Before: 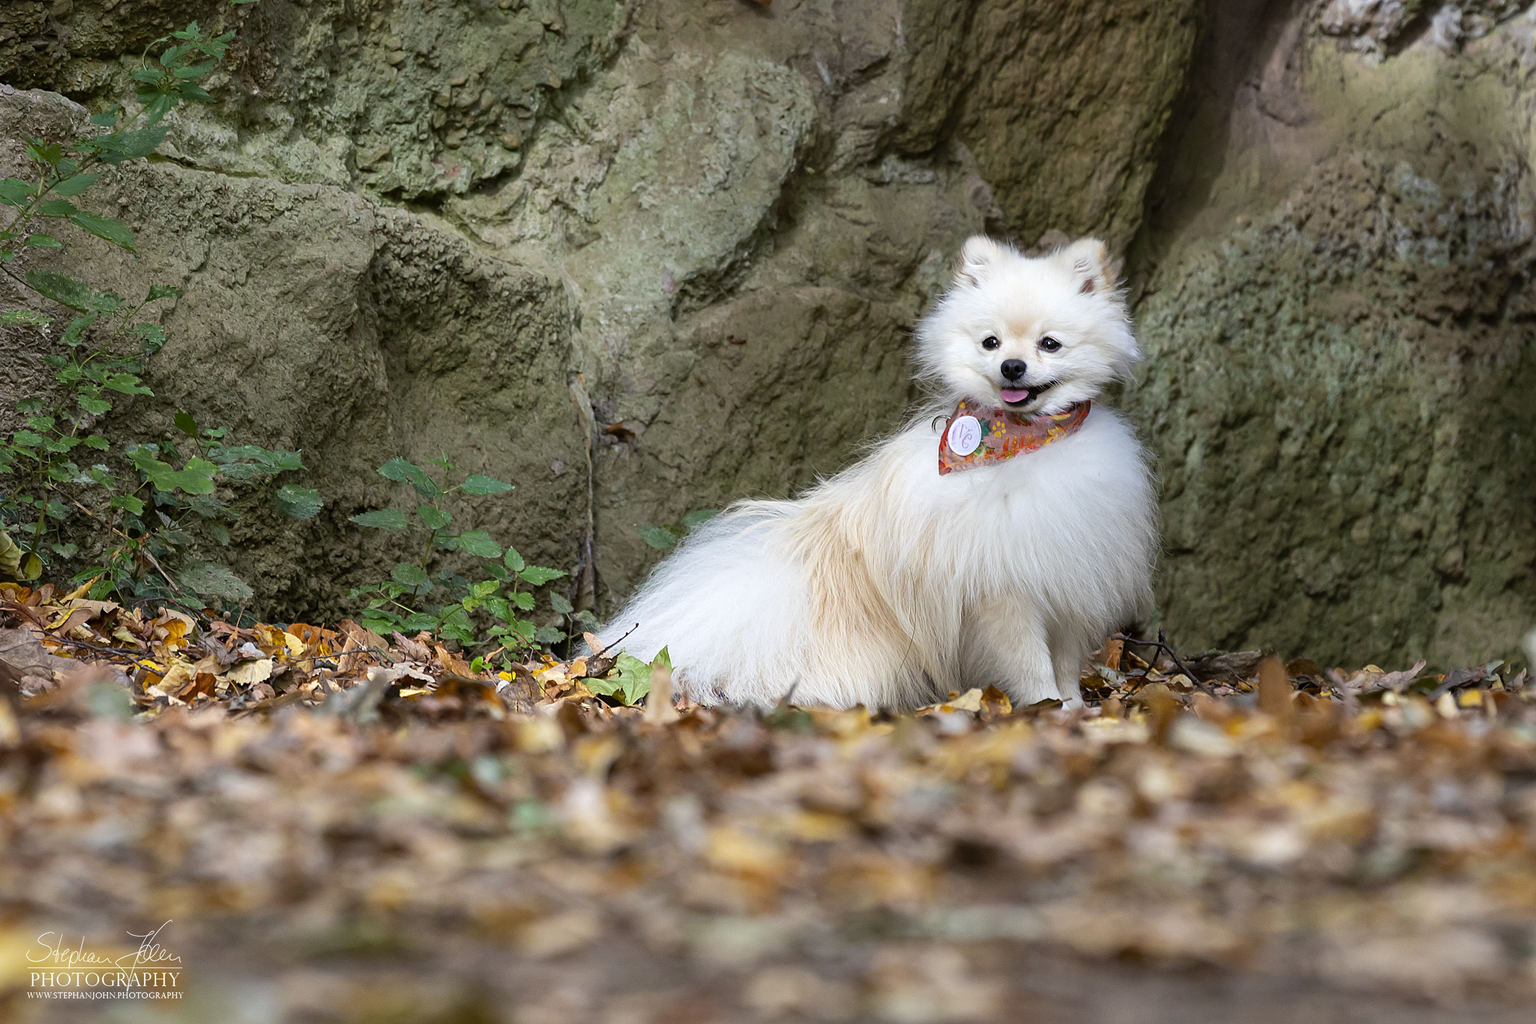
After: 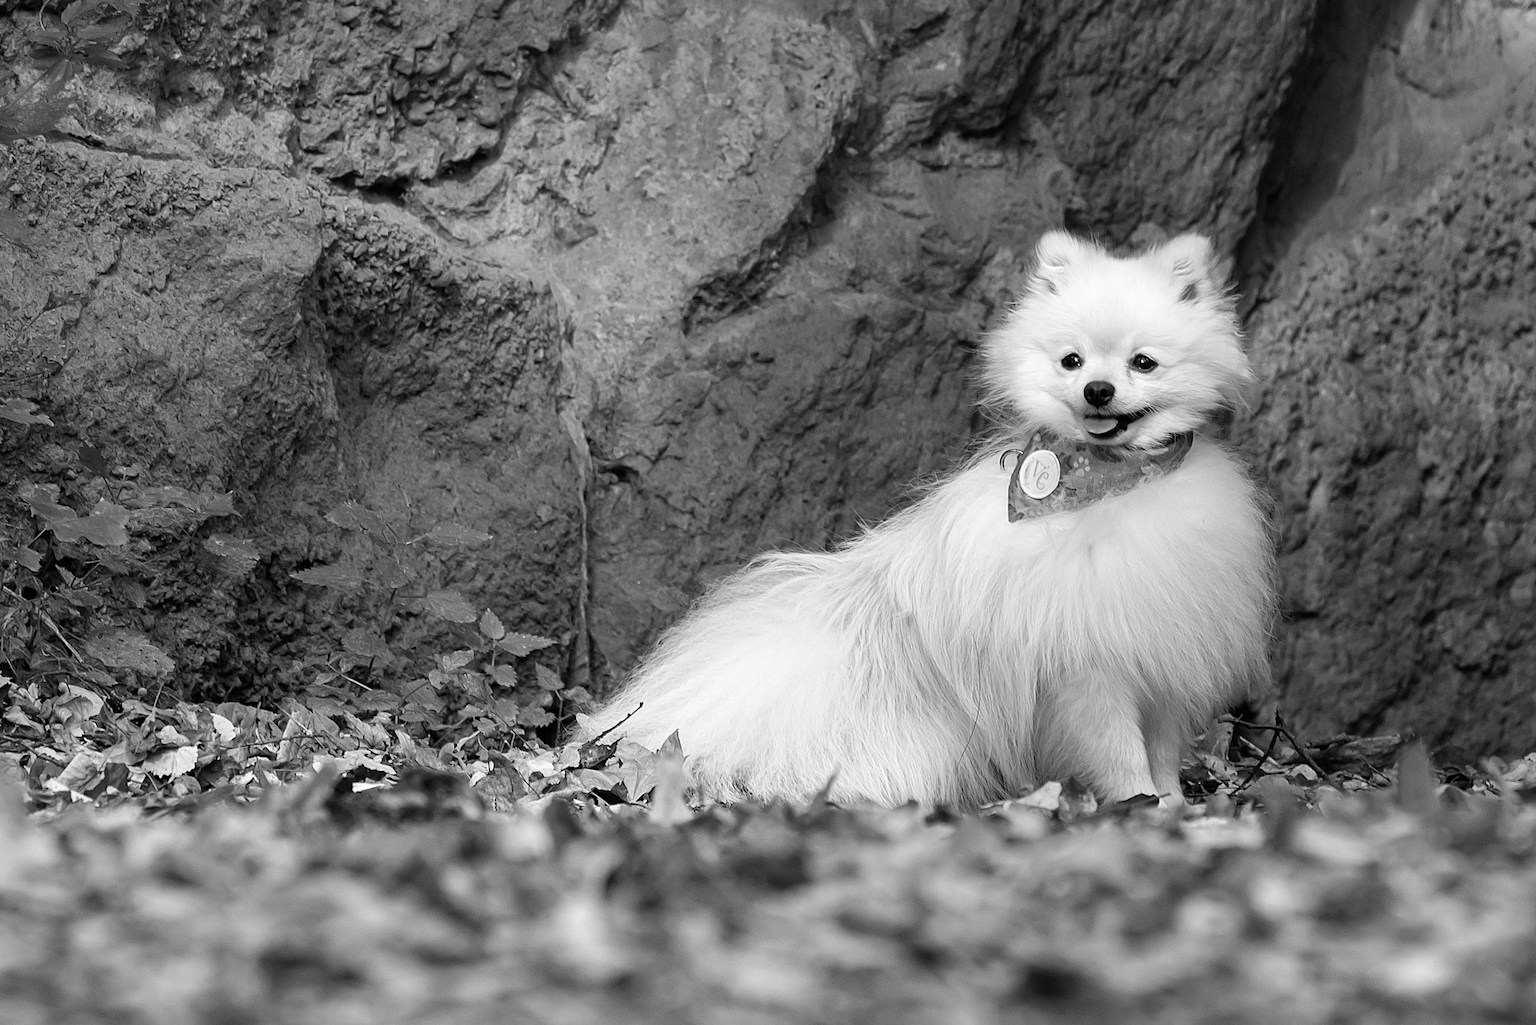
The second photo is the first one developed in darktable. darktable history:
color zones: curves: ch1 [(0, -0.014) (0.143, -0.013) (0.286, -0.013) (0.429, -0.016) (0.571, -0.019) (0.714, -0.015) (0.857, 0.002) (1, -0.014)]
crop and rotate: left 7.168%, top 4.526%, right 10.601%, bottom 13.127%
color balance rgb: perceptual saturation grading › global saturation -0.138%, global vibrance 20%
